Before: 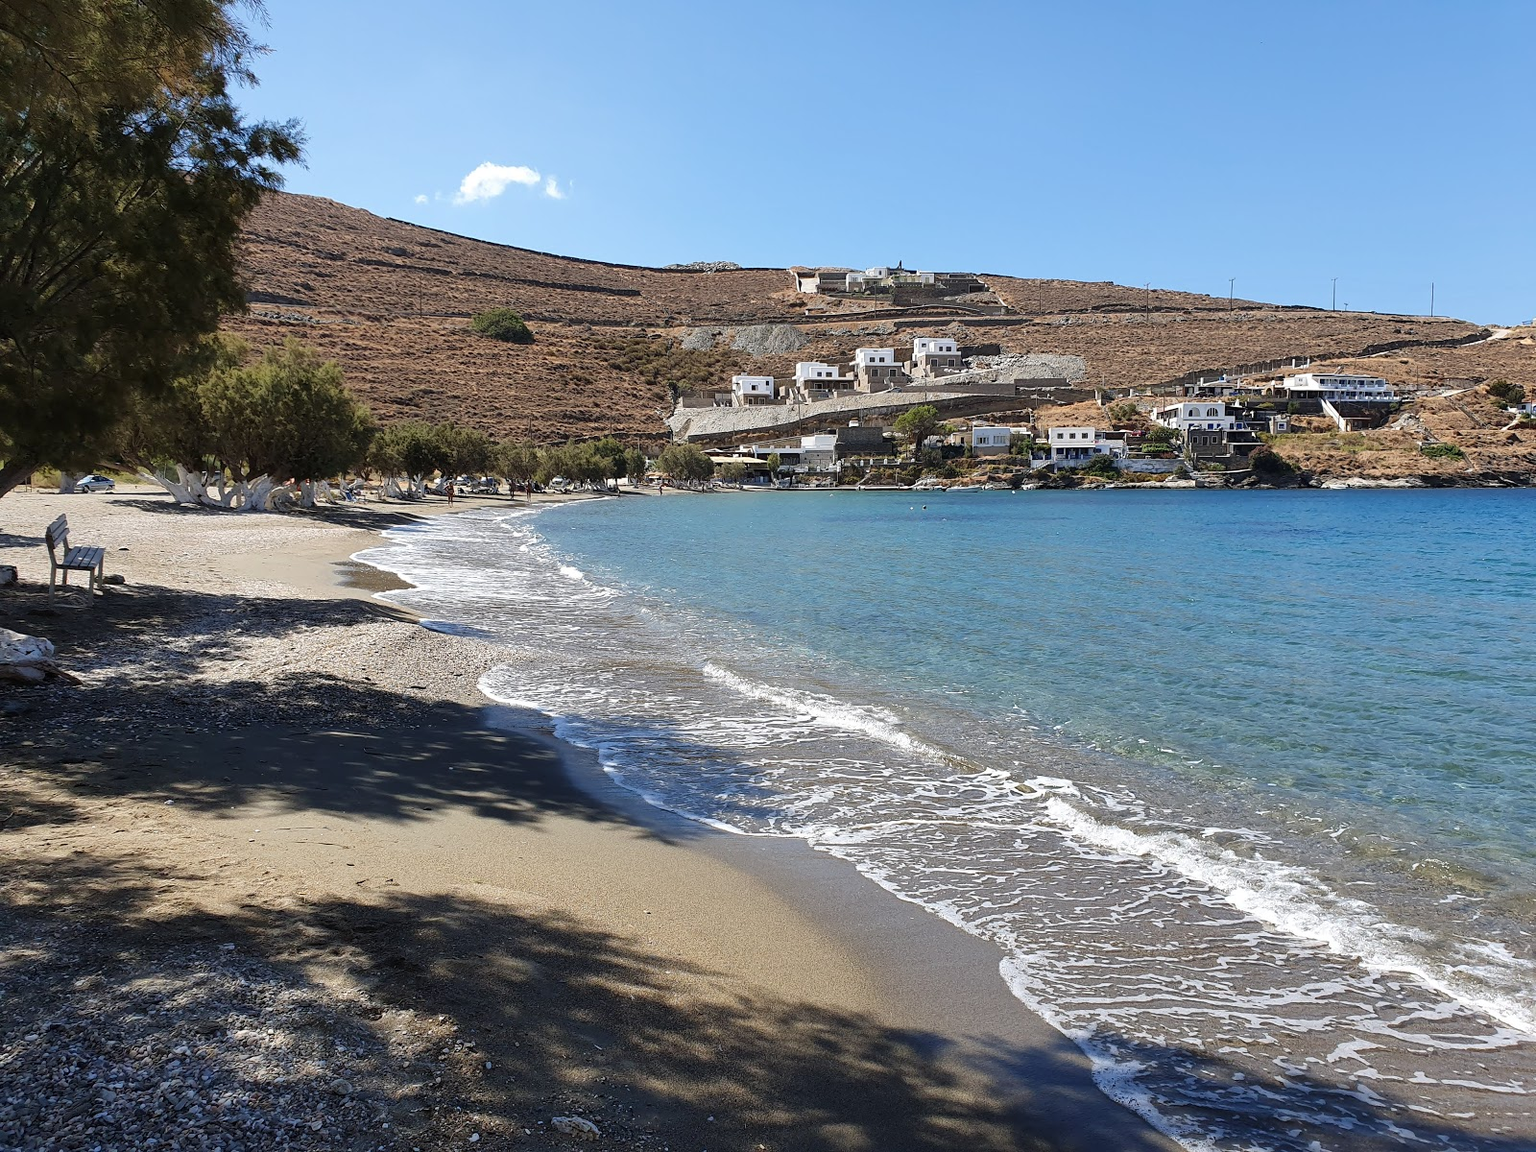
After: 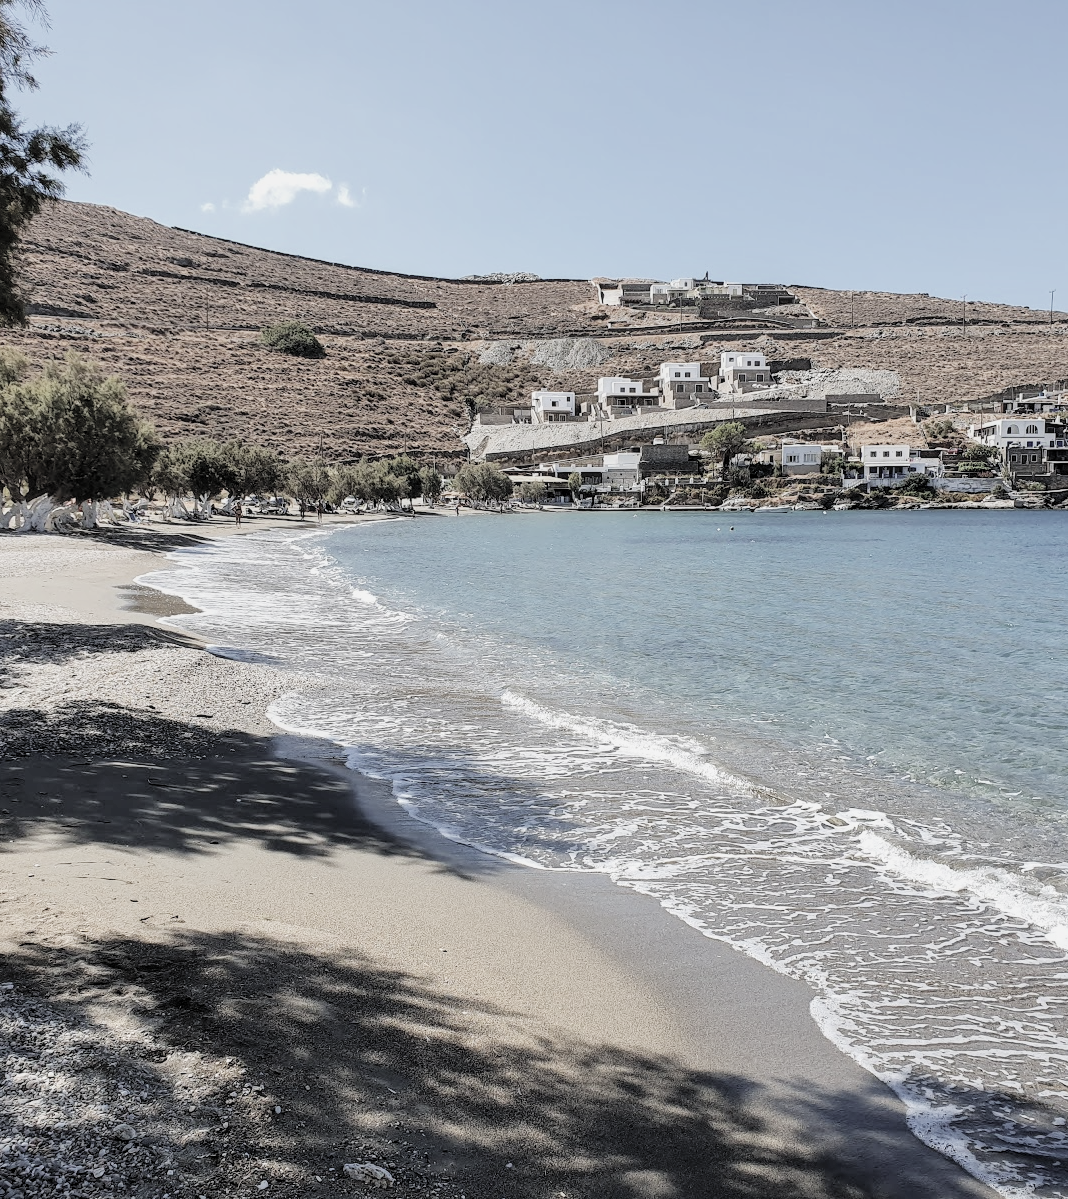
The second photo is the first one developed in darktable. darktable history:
crop and rotate: left 14.454%, right 18.773%
filmic rgb: black relative exposure -7.65 EV, white relative exposure 4.56 EV, hardness 3.61
levels: levels [0, 0.476, 0.951]
local contrast: on, module defaults
contrast brightness saturation: brightness 0.181, saturation -0.514
